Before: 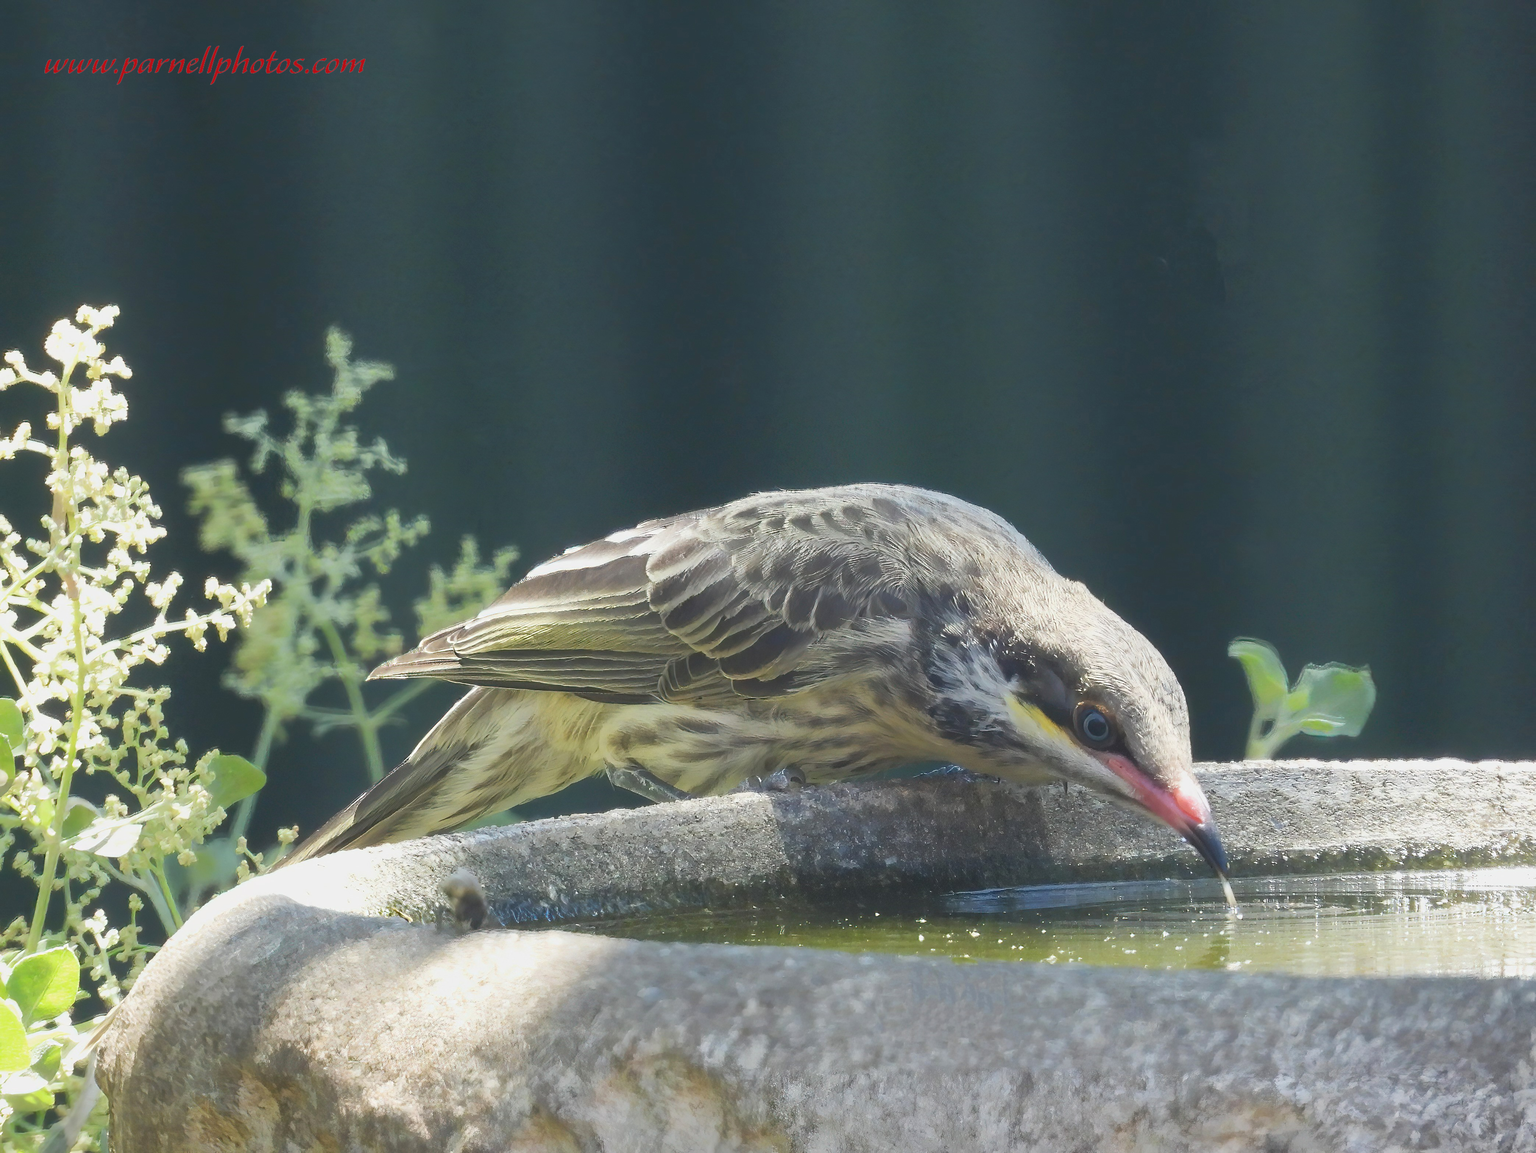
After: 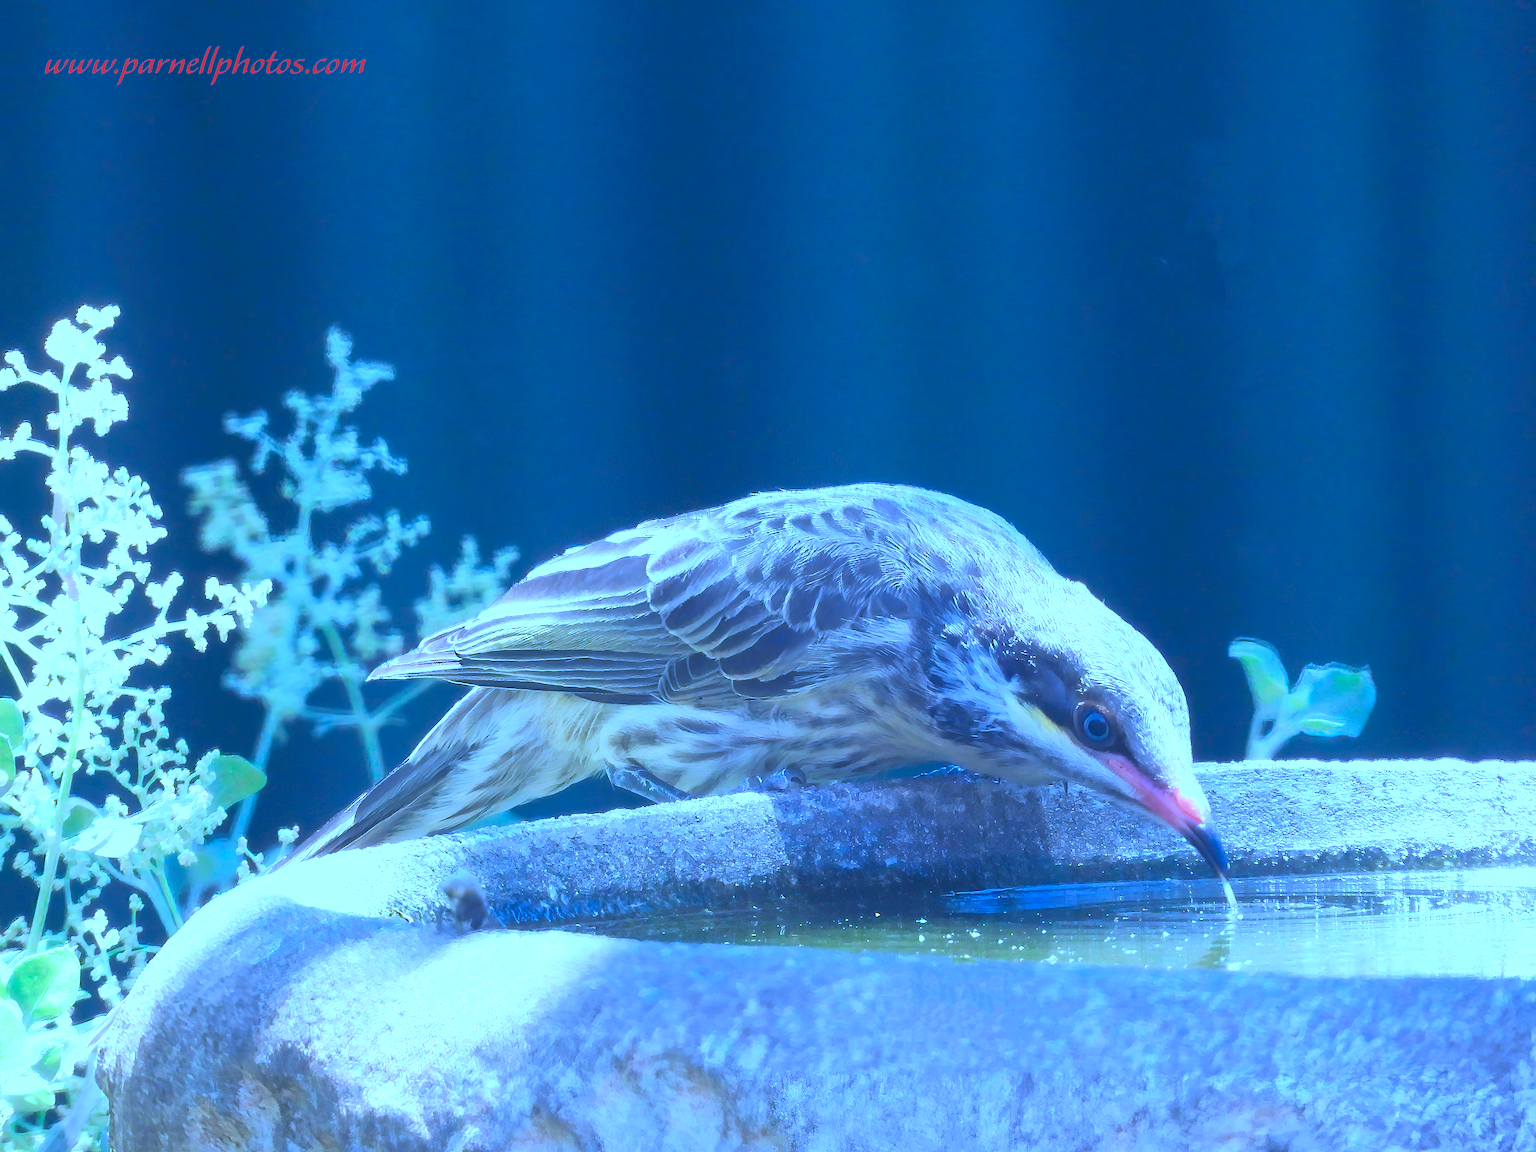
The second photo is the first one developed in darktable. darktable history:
exposure: black level correction 0.001, exposure 0.499 EV, compensate exposure bias true, compensate highlight preservation false
color calibration: gray › normalize channels true, illuminant custom, x 0.46, y 0.428, temperature 2598.87 K, gamut compression 0.022
